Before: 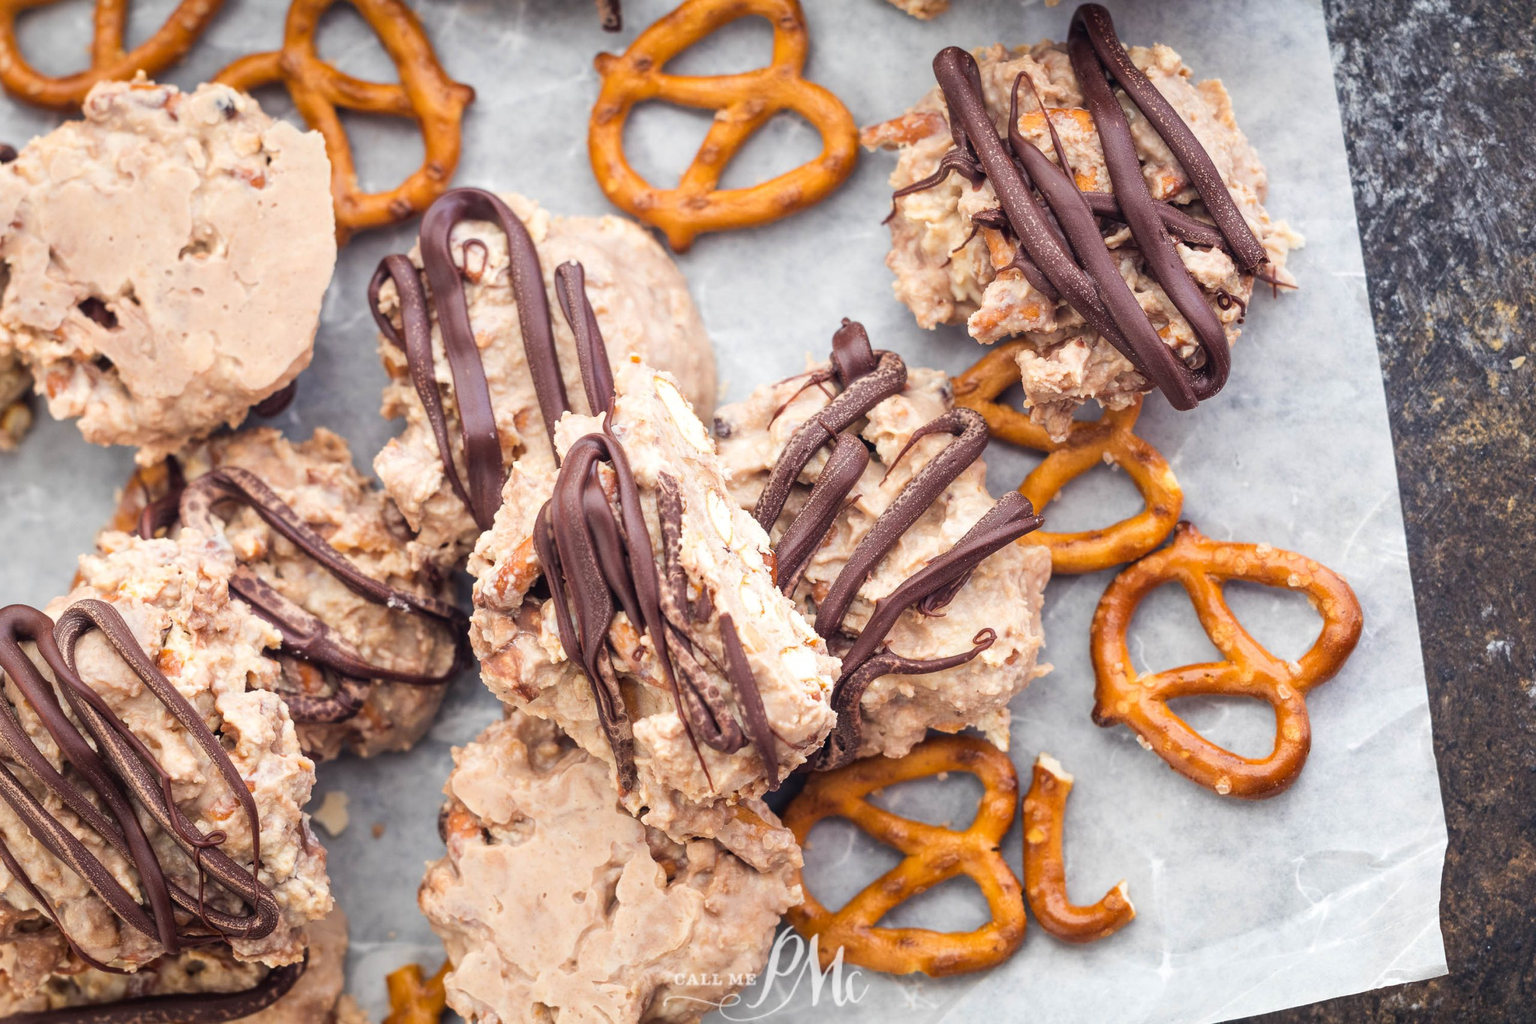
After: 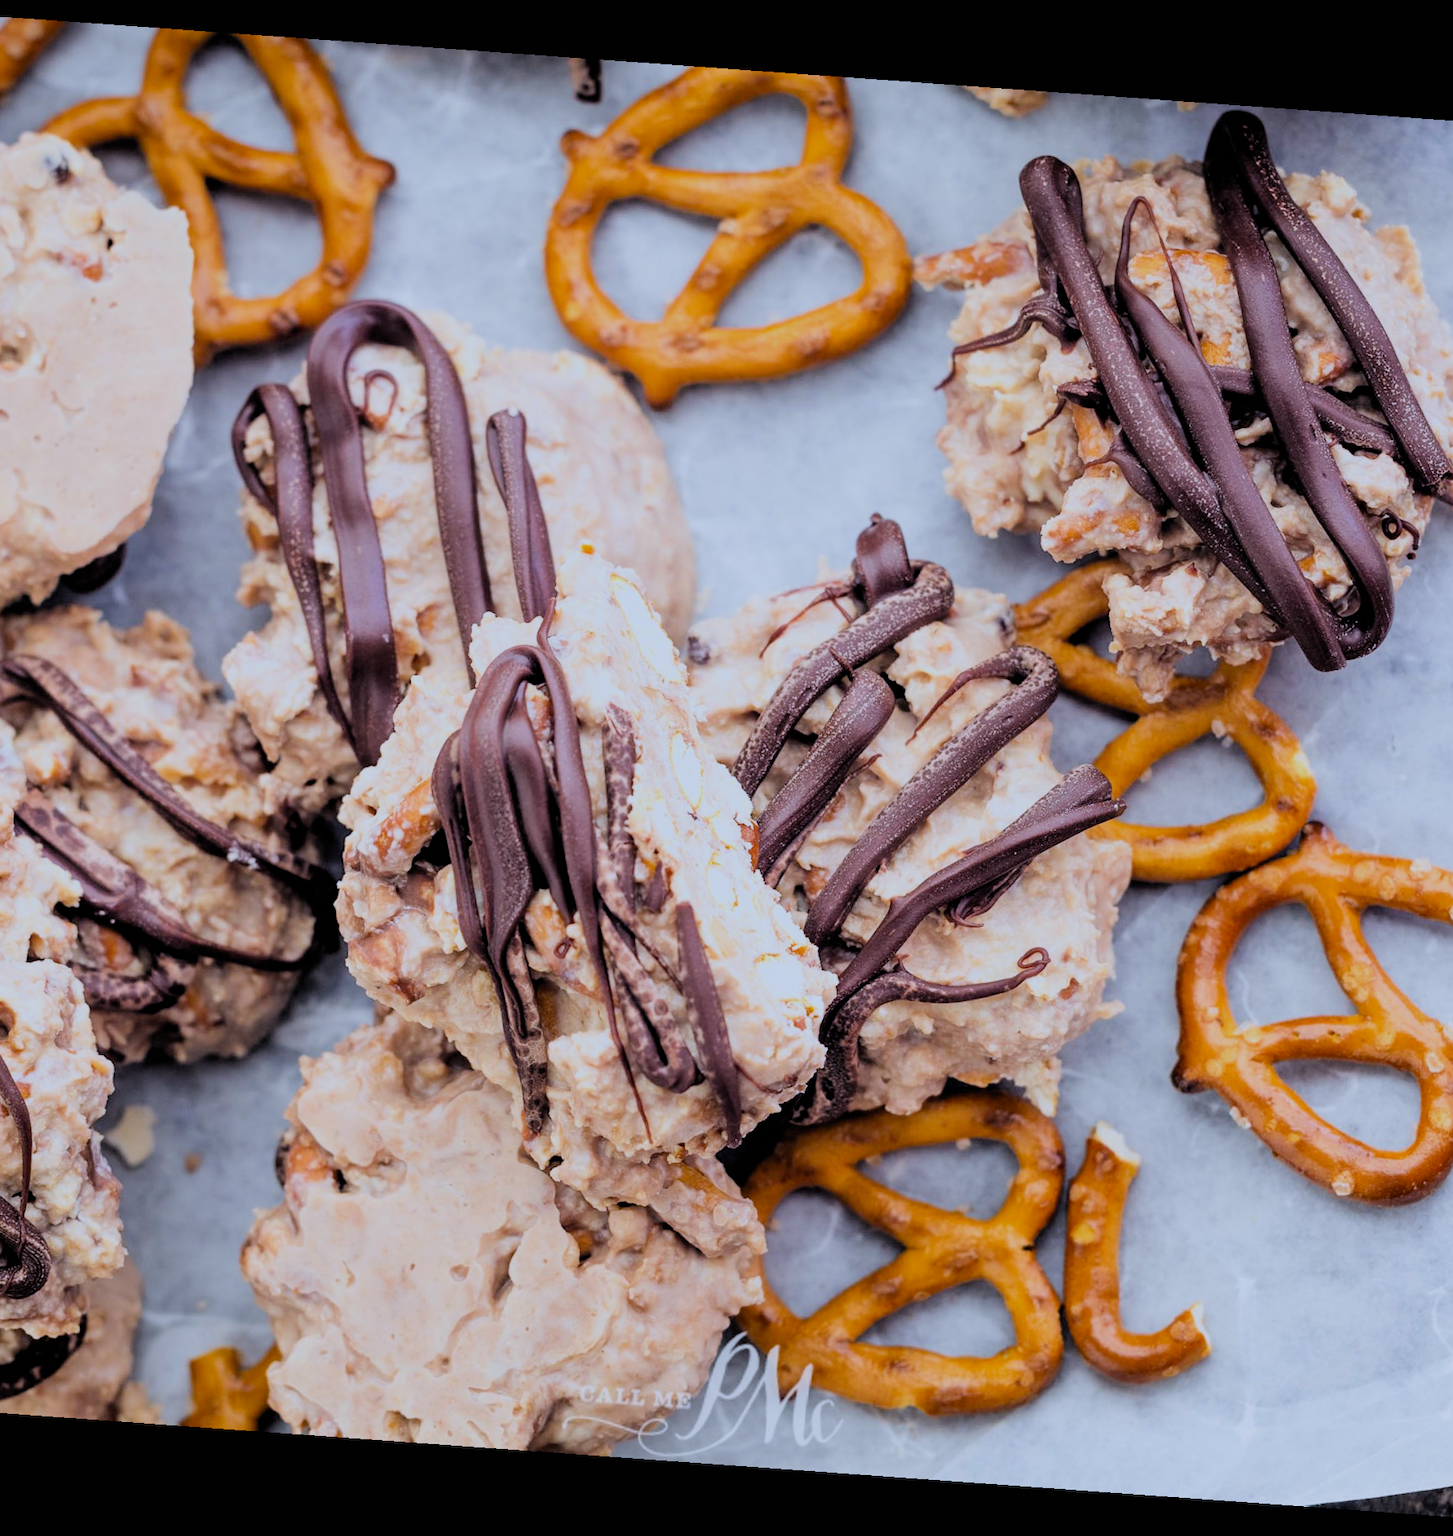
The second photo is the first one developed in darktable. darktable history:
white balance: red 0.926, green 1.003, blue 1.133
crop and rotate: left 15.546%, right 17.787%
exposure: black level correction 0.009, compensate highlight preservation false
rotate and perspective: rotation 4.1°, automatic cropping off
filmic rgb: black relative exposure -4.58 EV, white relative exposure 4.8 EV, threshold 3 EV, hardness 2.36, latitude 36.07%, contrast 1.048, highlights saturation mix 1.32%, shadows ↔ highlights balance 1.25%, color science v4 (2020), enable highlight reconstruction true
